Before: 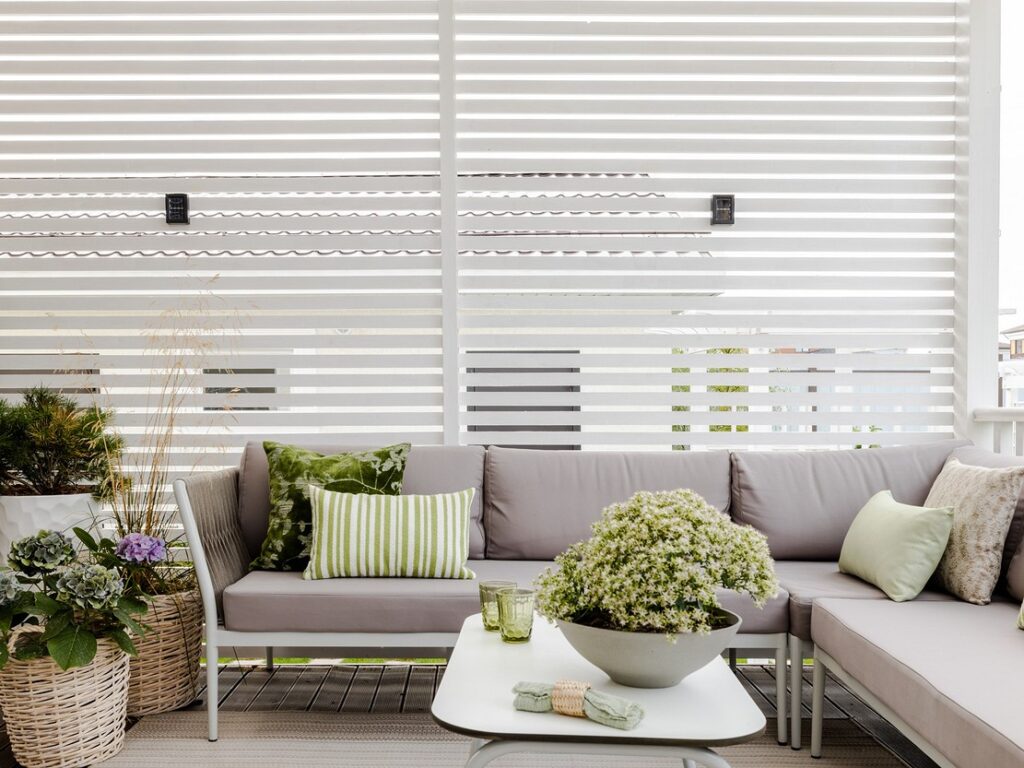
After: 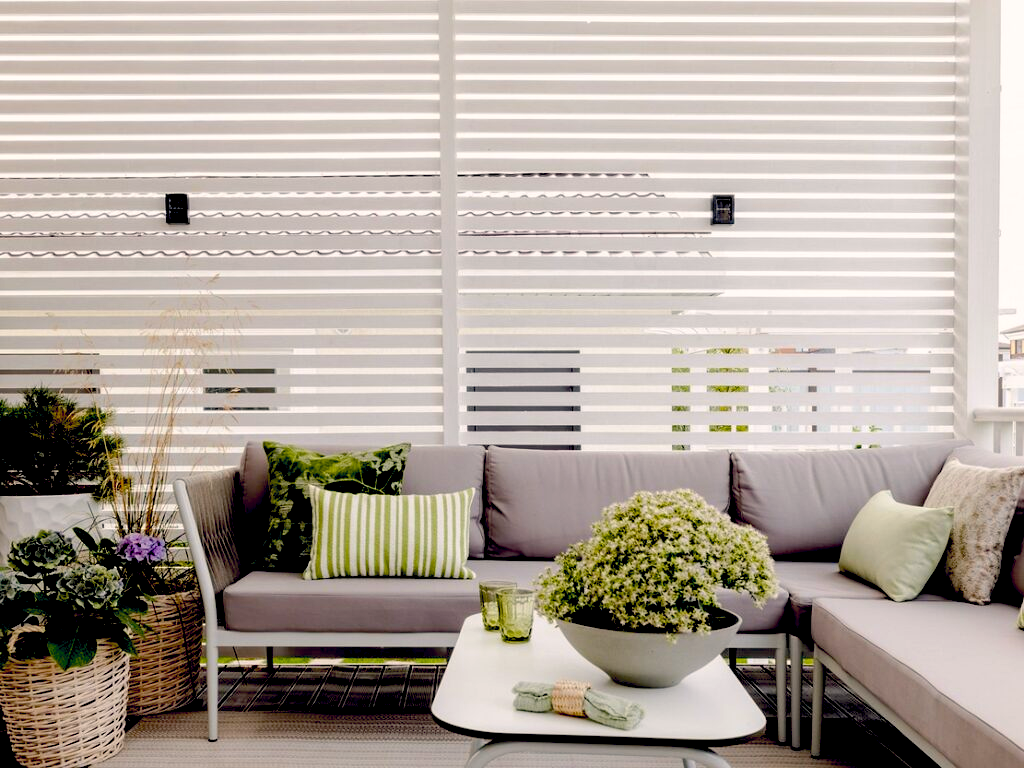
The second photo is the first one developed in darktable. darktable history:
exposure: black level correction 0.056, compensate highlight preservation false
color balance rgb: shadows lift › hue 87.51°, highlights gain › chroma 1.35%, highlights gain › hue 55.1°, global offset › chroma 0.13%, global offset › hue 253.66°, perceptual saturation grading › global saturation 16.38%
